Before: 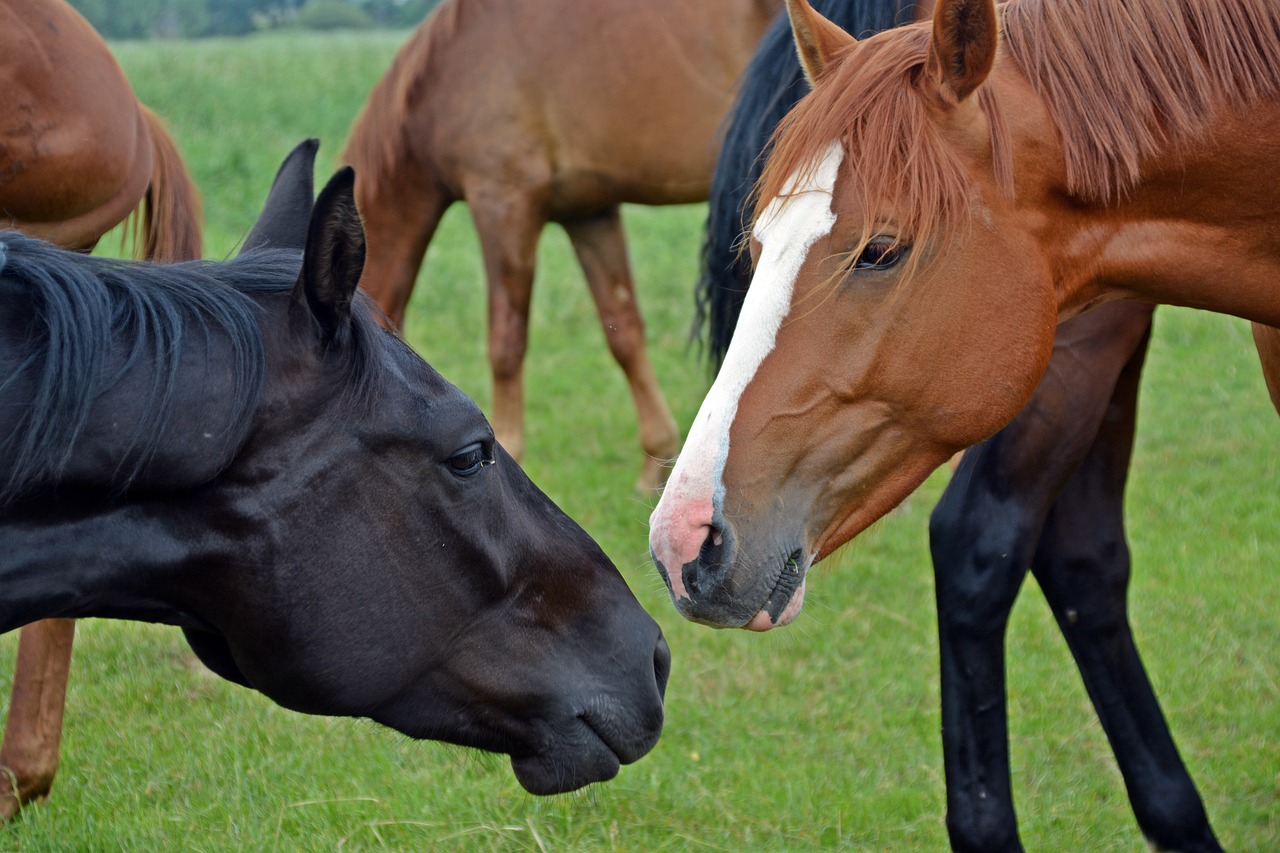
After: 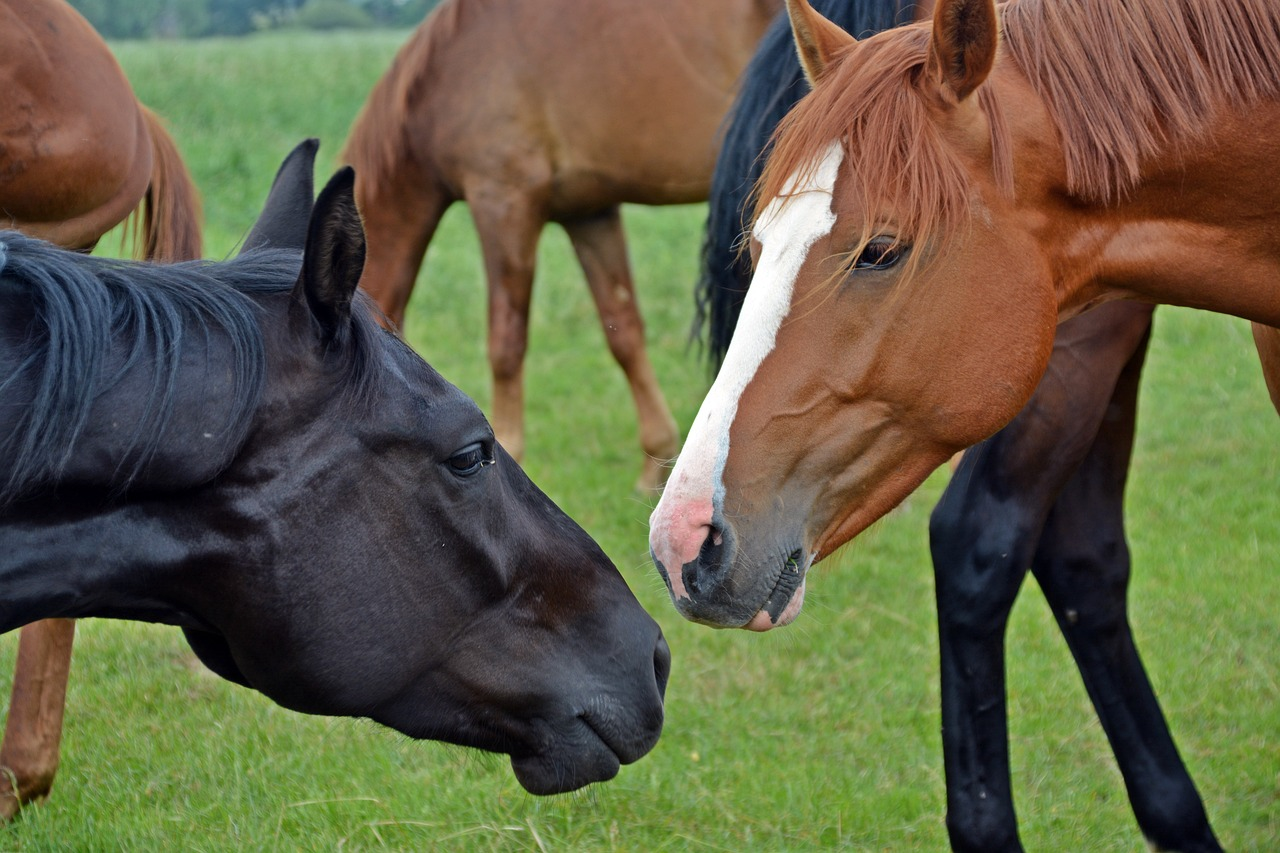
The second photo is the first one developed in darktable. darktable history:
shadows and highlights: radius 116.44, shadows 41.72, highlights -62.22, highlights color adjustment 56.15%, soften with gaussian
